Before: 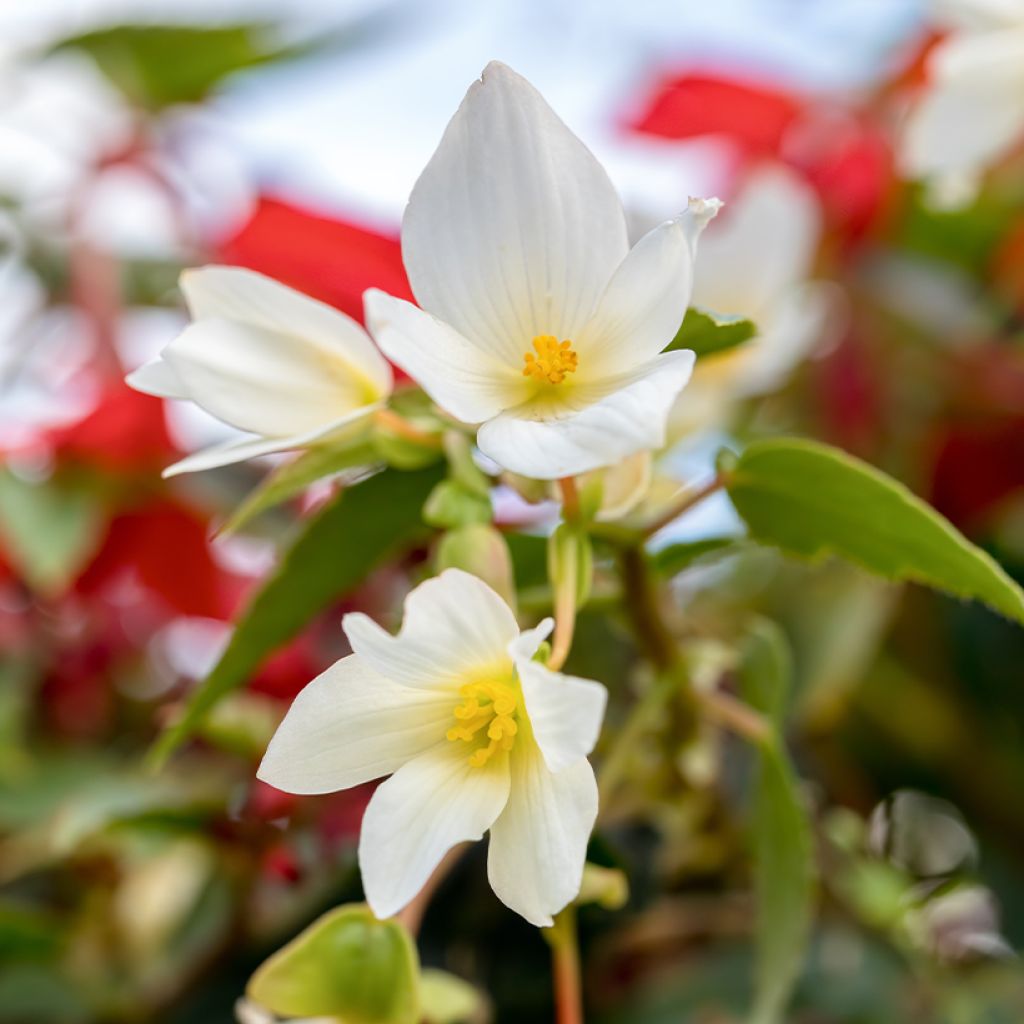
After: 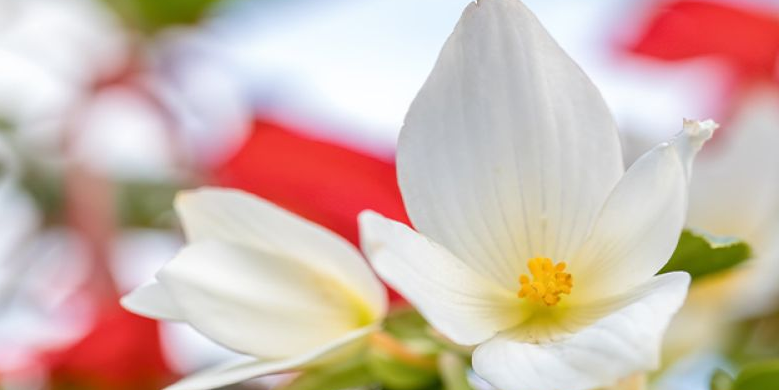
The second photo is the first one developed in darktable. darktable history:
crop: left 0.57%, top 7.627%, right 23.323%, bottom 54.204%
